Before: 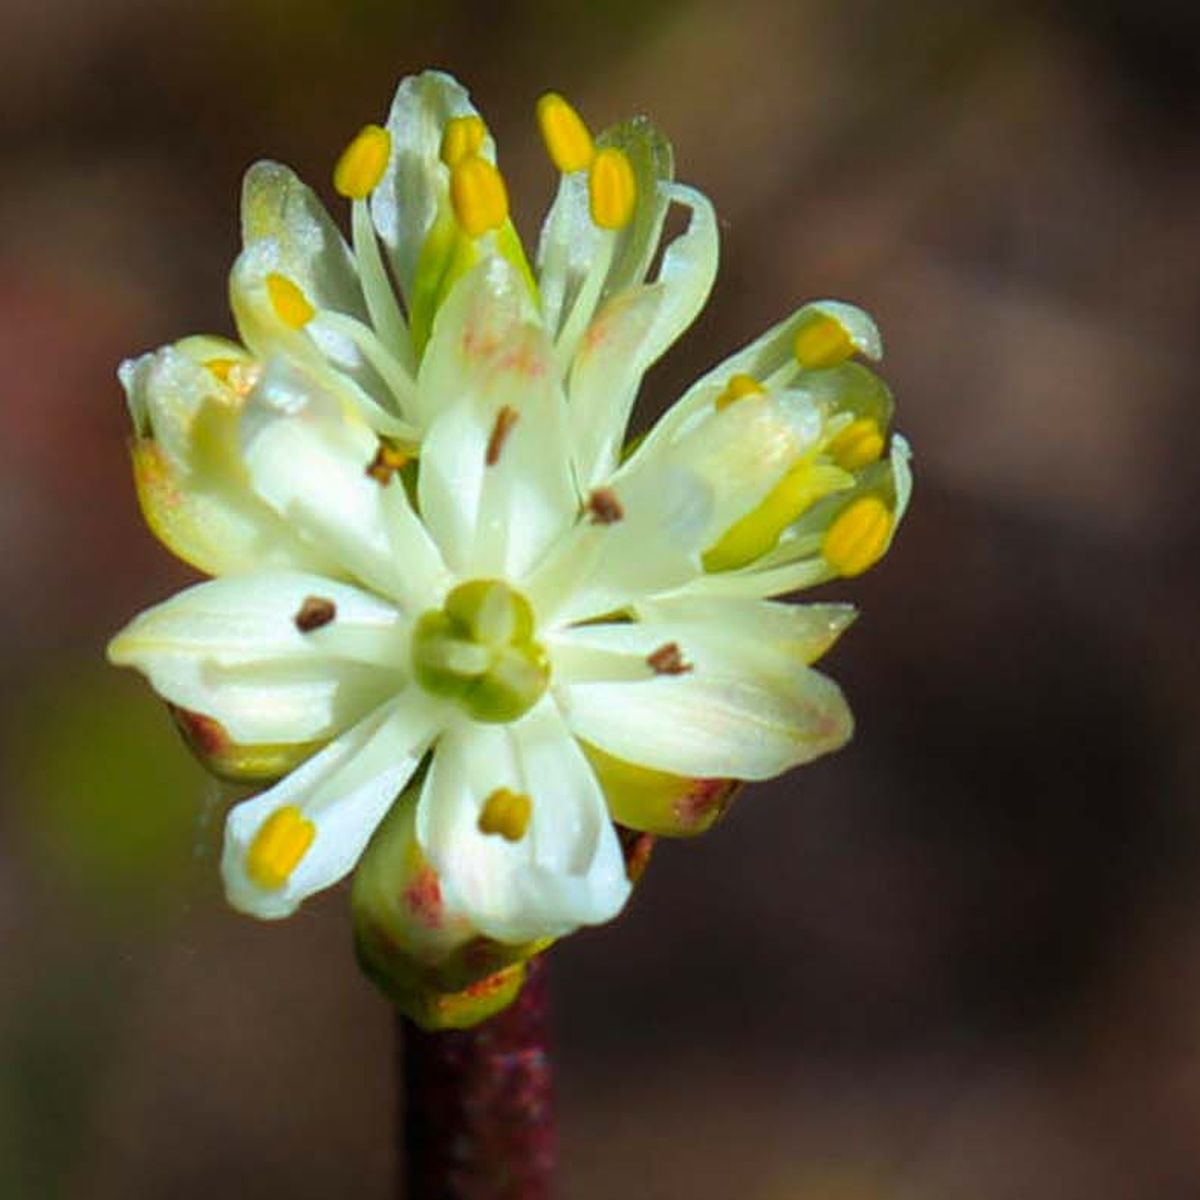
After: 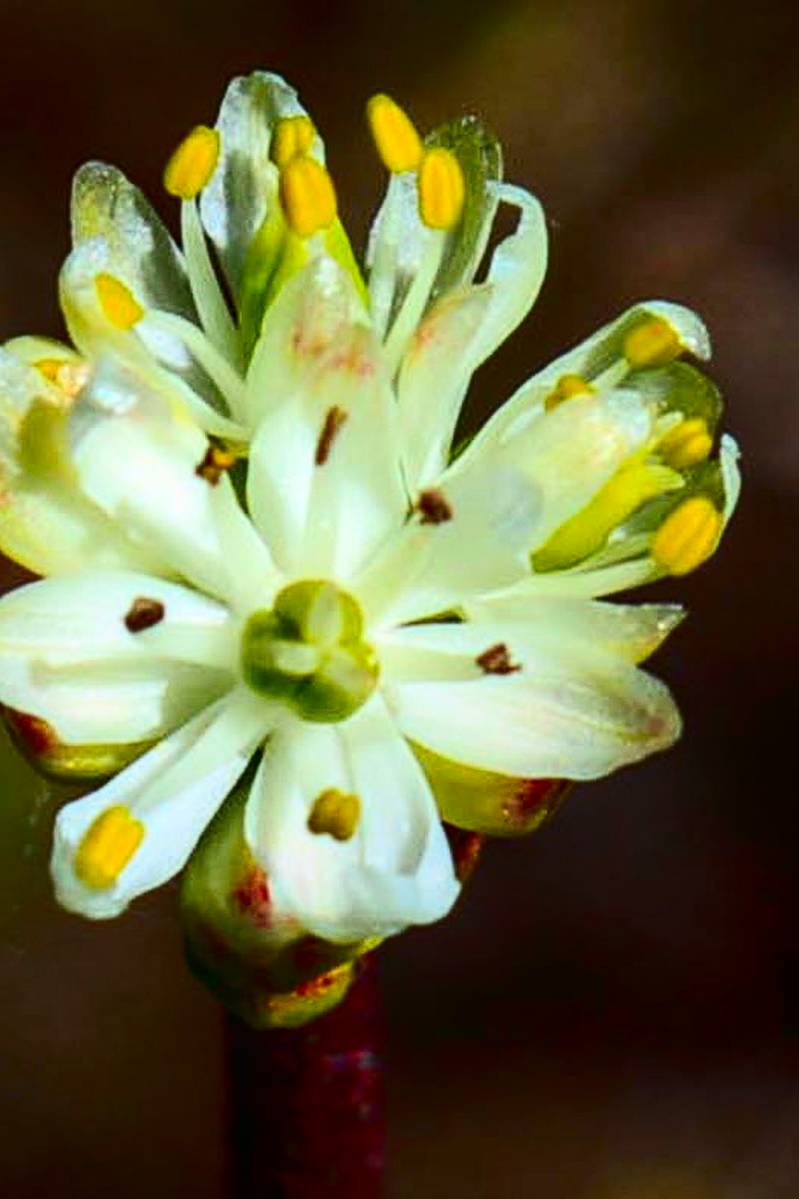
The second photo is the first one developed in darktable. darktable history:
crop and rotate: left 14.292%, right 19.041%
contrast brightness saturation: contrast 0.32, brightness -0.08, saturation 0.17
local contrast: on, module defaults
exposure: black level correction 0.005, exposure 0.001 EV, compensate highlight preservation false
